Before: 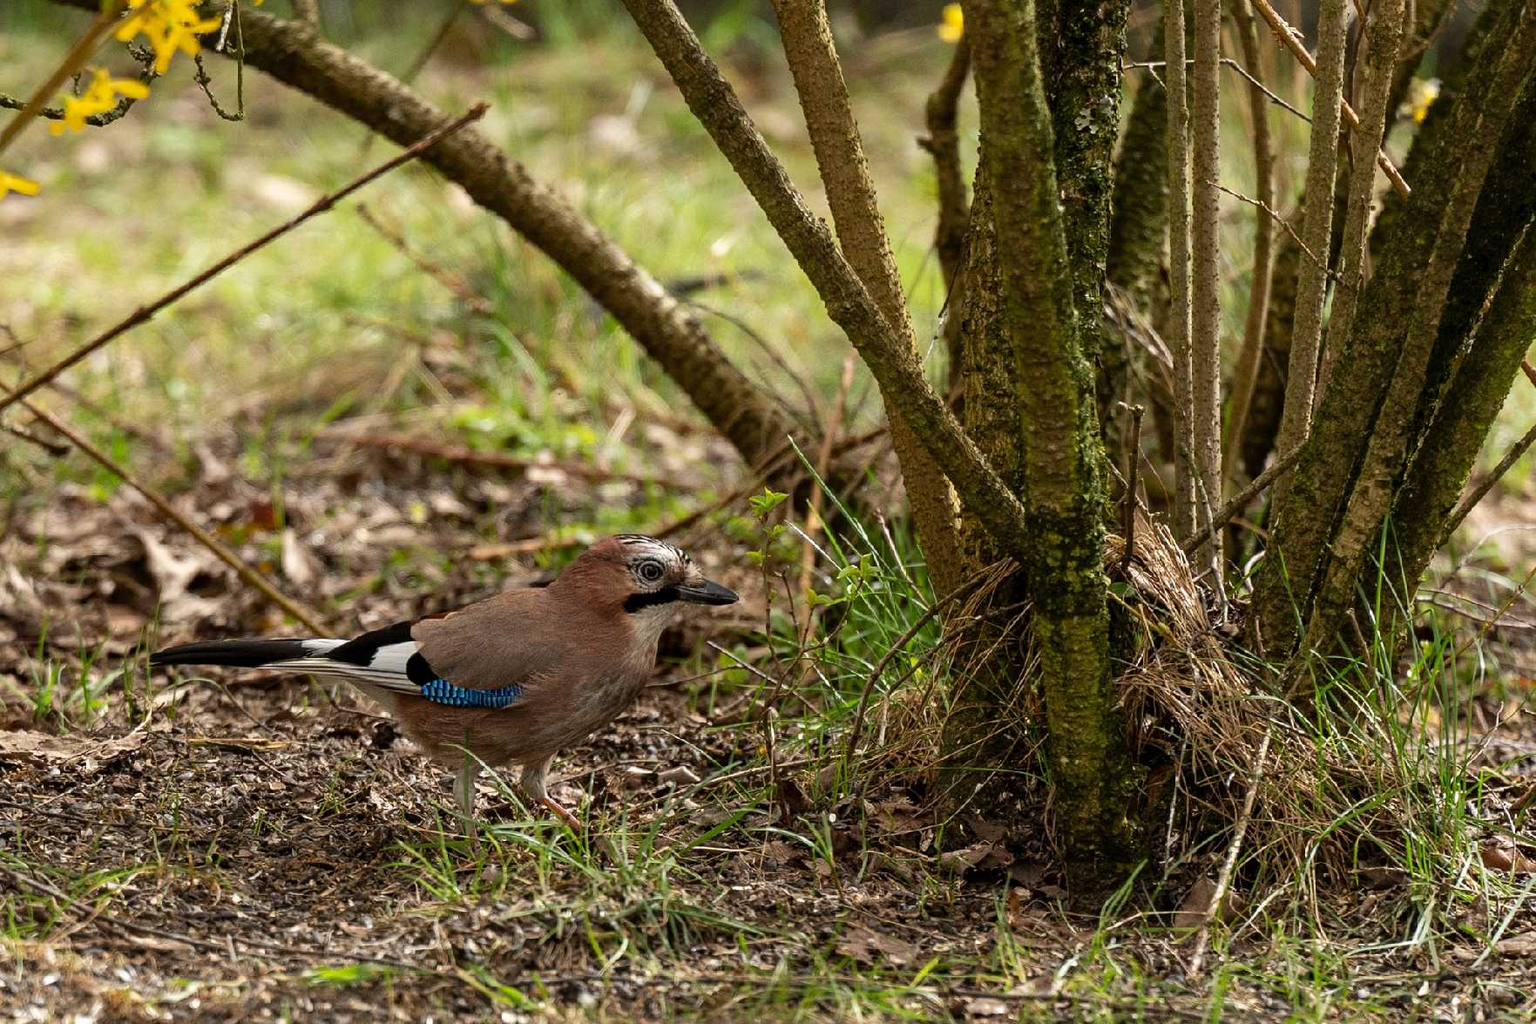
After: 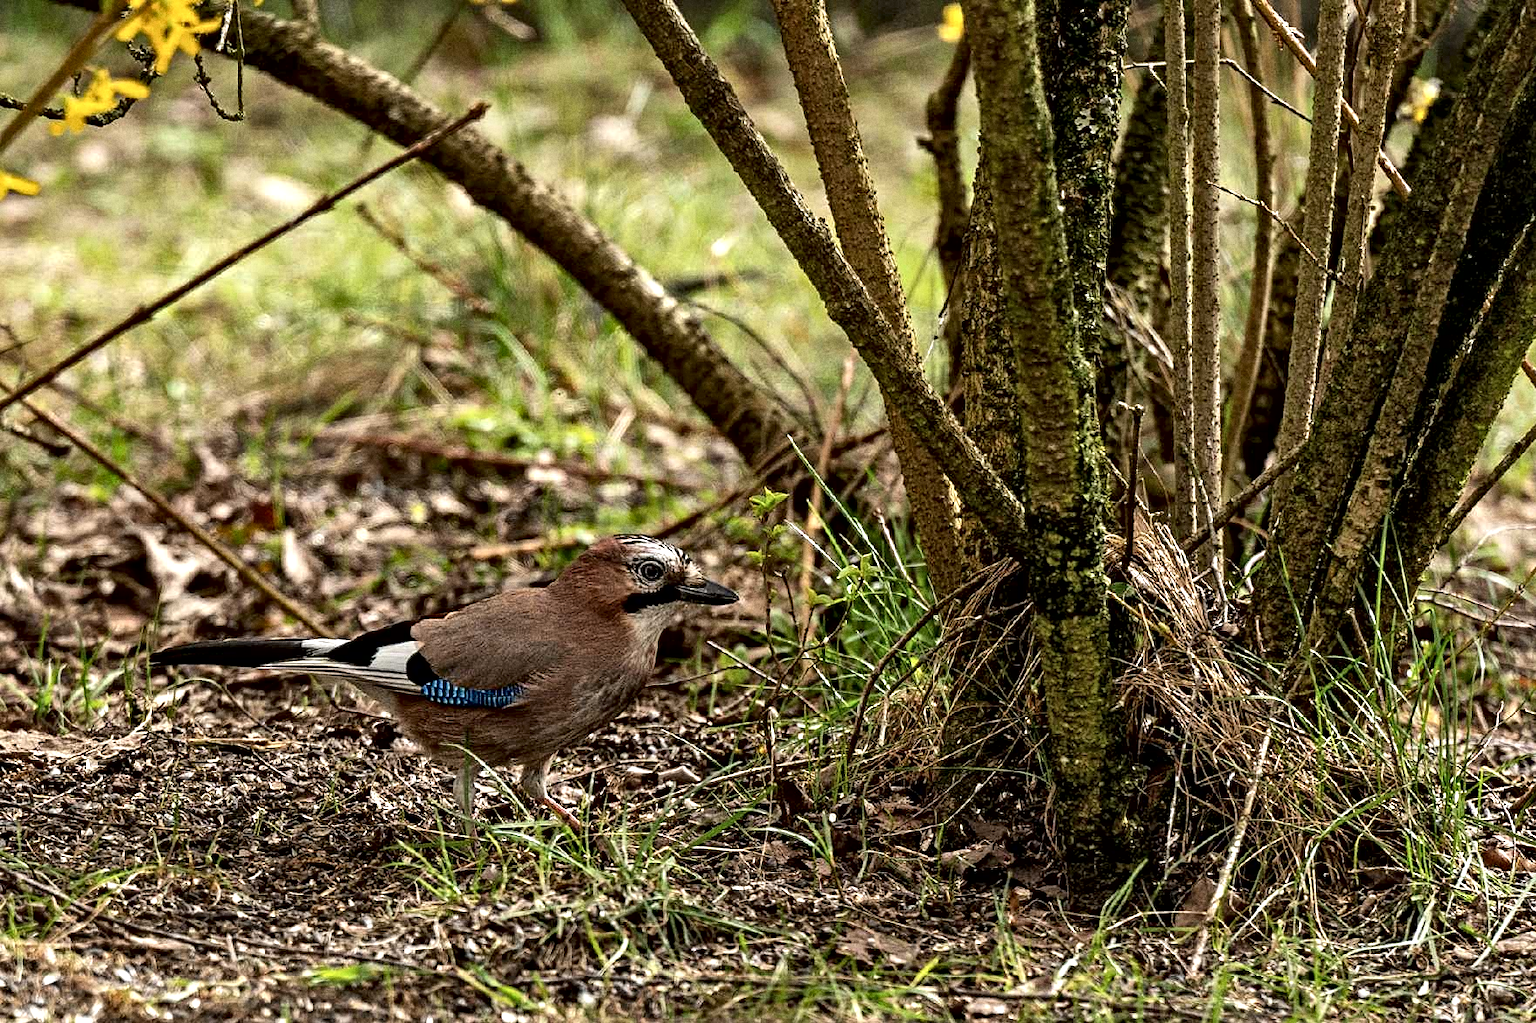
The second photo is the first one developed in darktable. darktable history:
contrast equalizer: octaves 7, y [[0.506, 0.531, 0.562, 0.606, 0.638, 0.669], [0.5 ×6], [0.5 ×6], [0 ×6], [0 ×6]]
local contrast: mode bilateral grid, contrast 20, coarseness 100, detail 150%, midtone range 0.2
grain: on, module defaults
